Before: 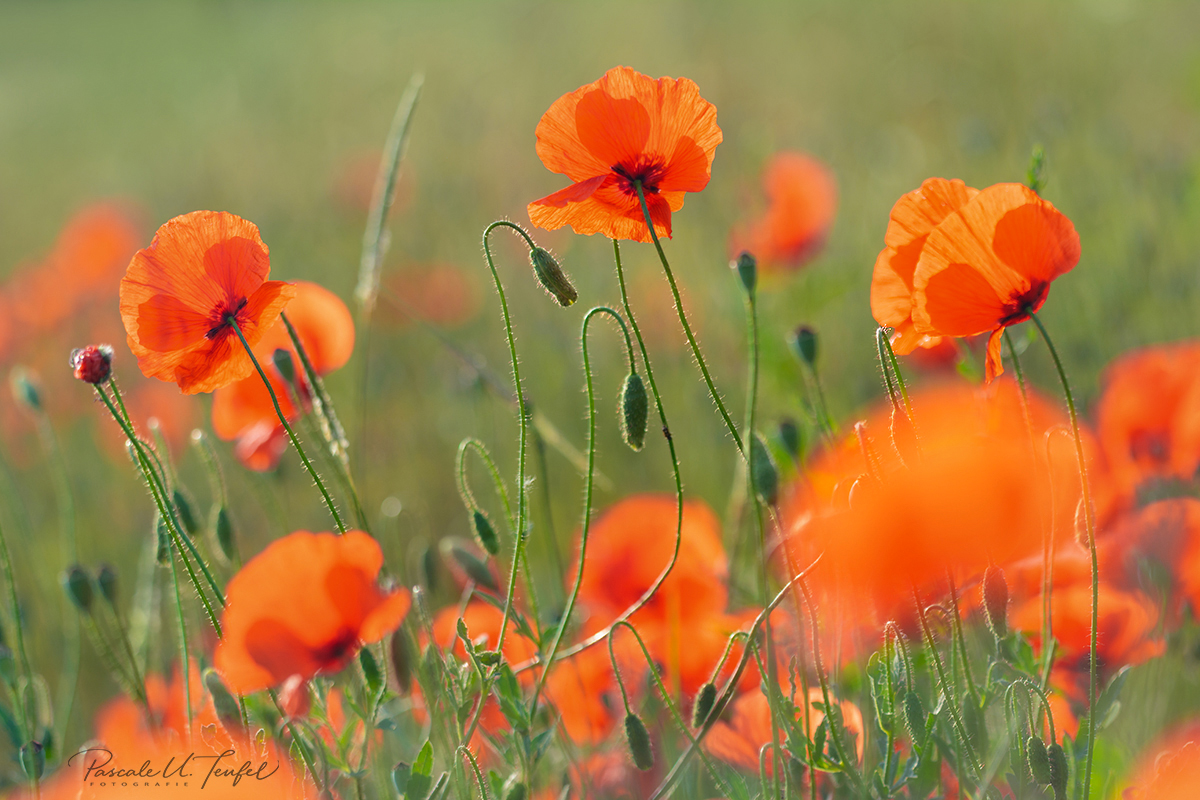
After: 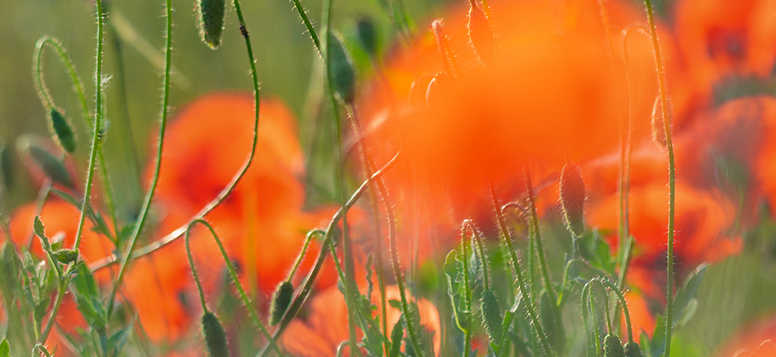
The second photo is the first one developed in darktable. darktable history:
crop and rotate: left 35.289%, top 50.476%, bottom 4.775%
